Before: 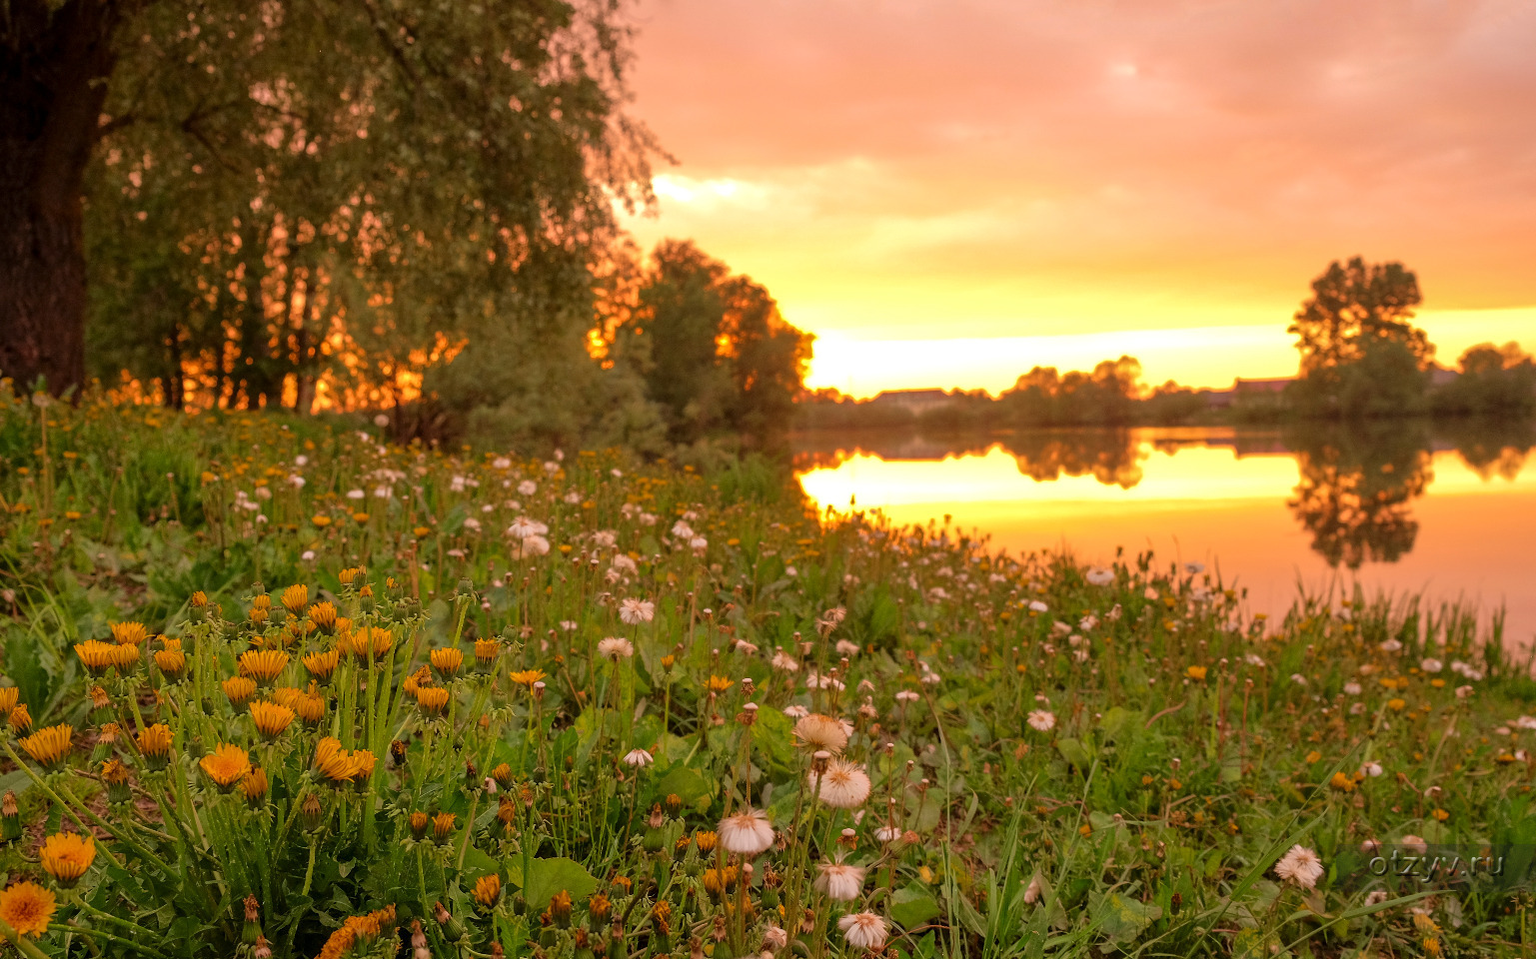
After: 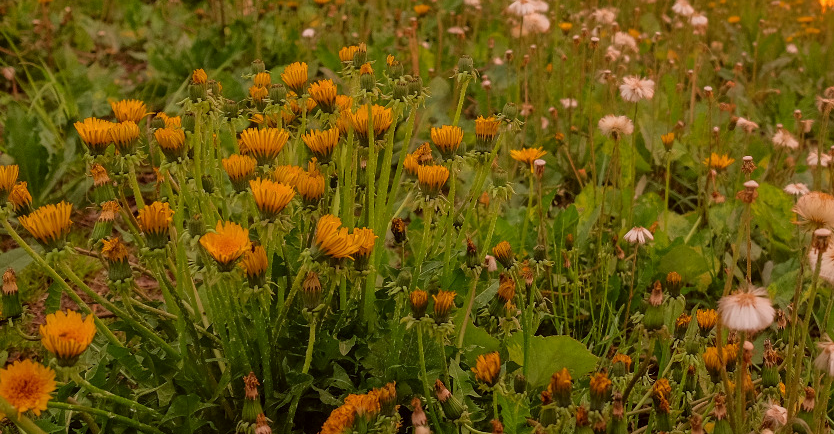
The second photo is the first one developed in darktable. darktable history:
color correction: highlights a* -2.84, highlights b* -1.91, shadows a* 2.46, shadows b* 2.67
crop and rotate: top 54.564%, right 45.709%, bottom 0.149%
